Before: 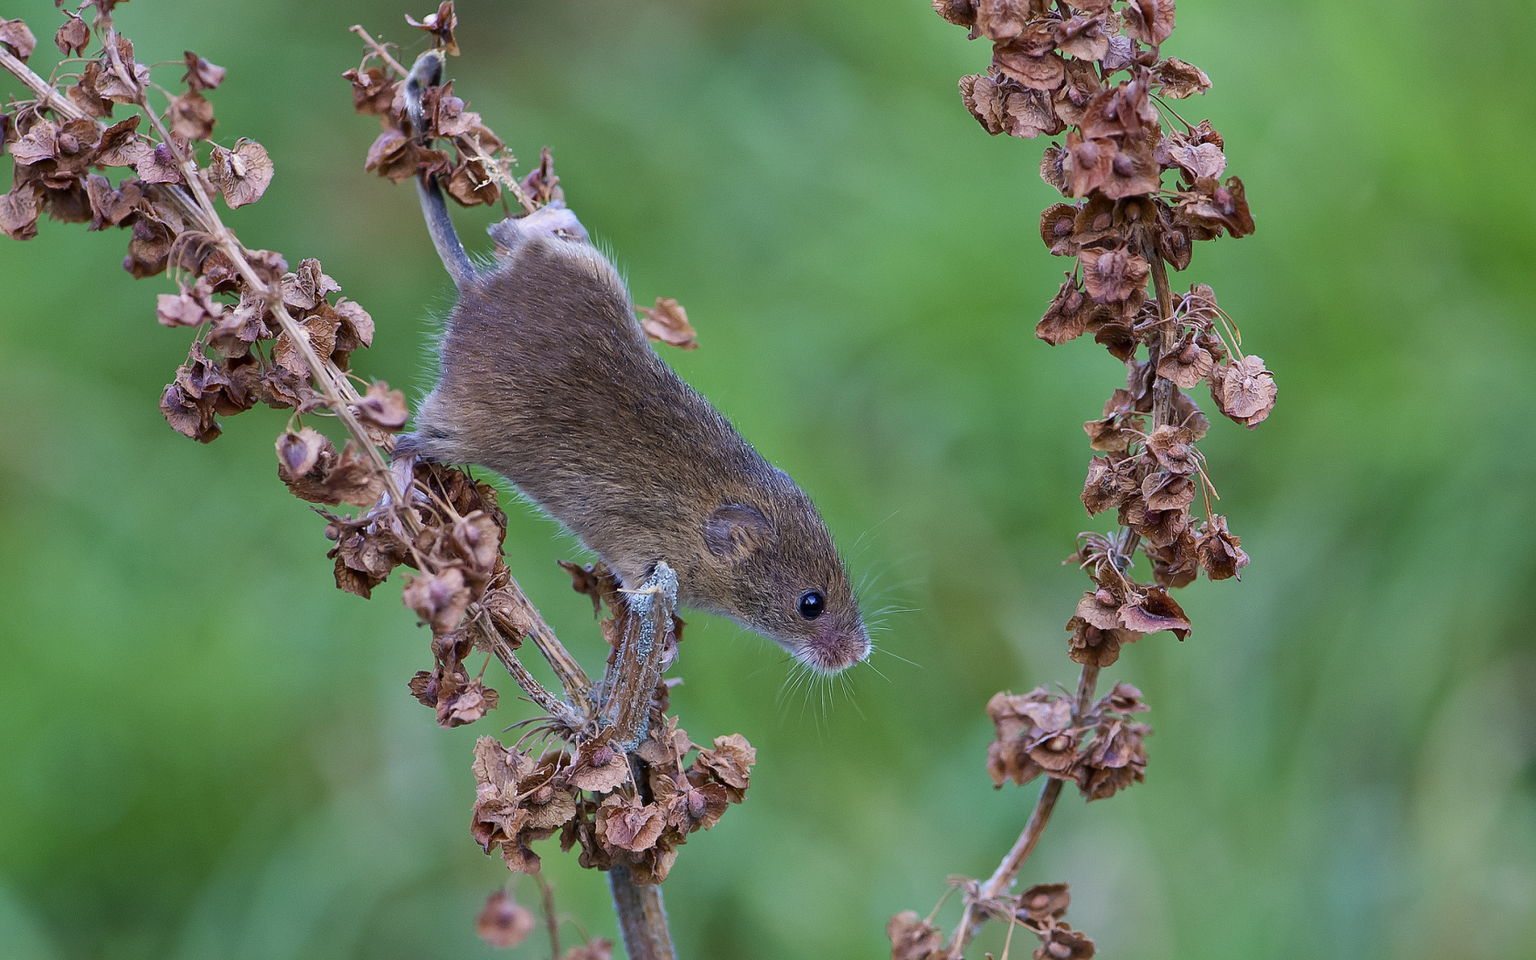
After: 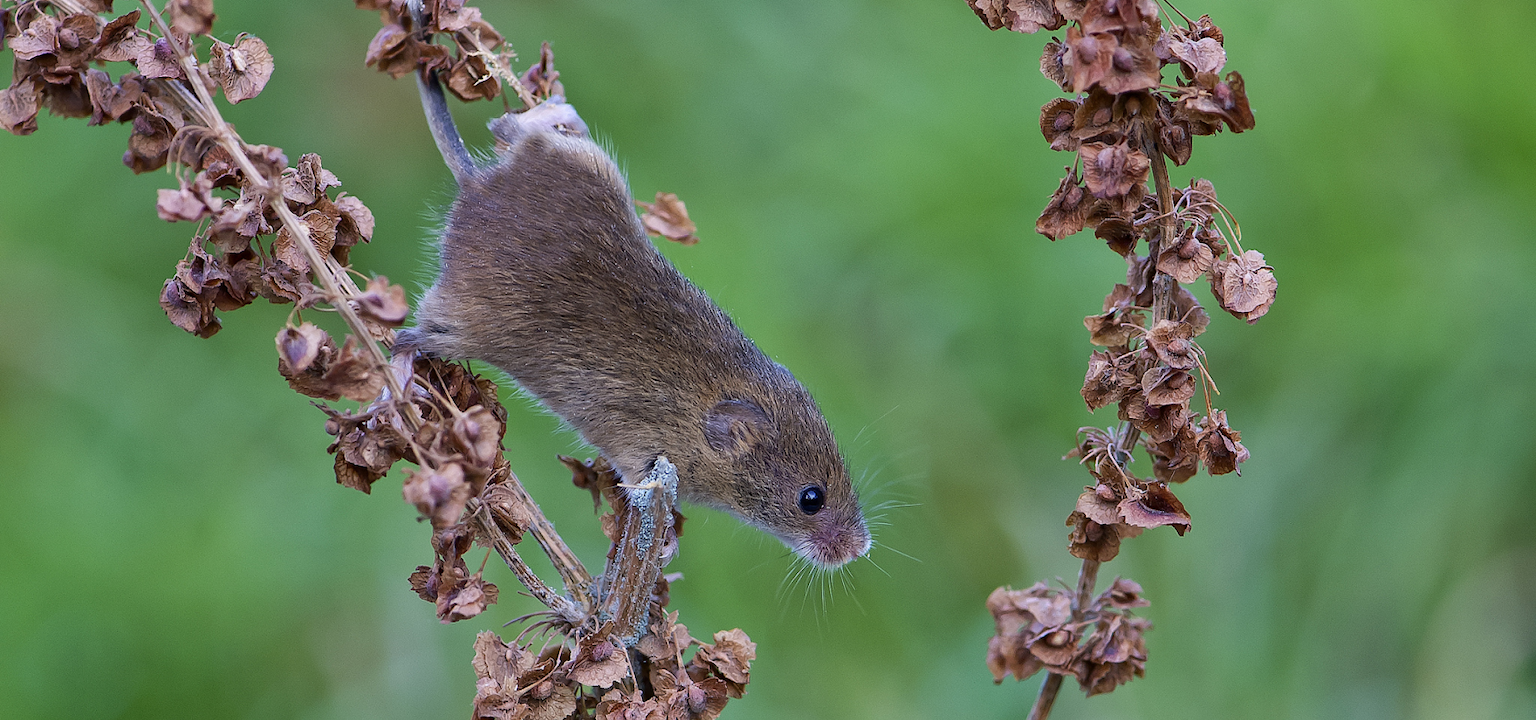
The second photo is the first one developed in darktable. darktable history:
crop: top 11.018%, bottom 13.896%
